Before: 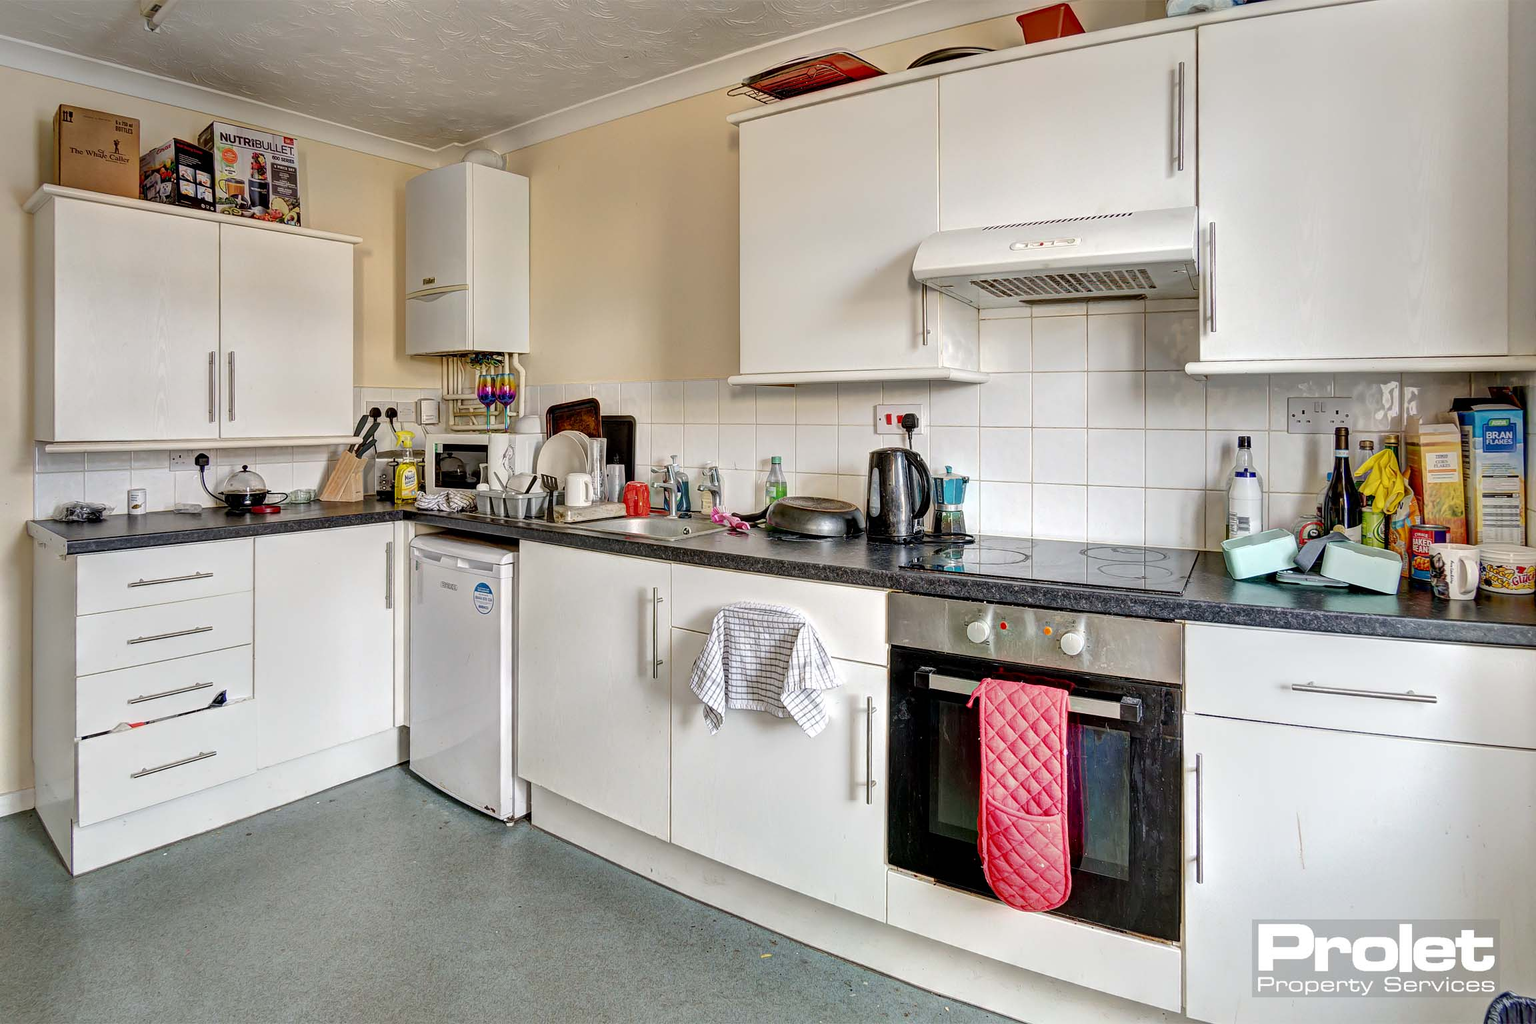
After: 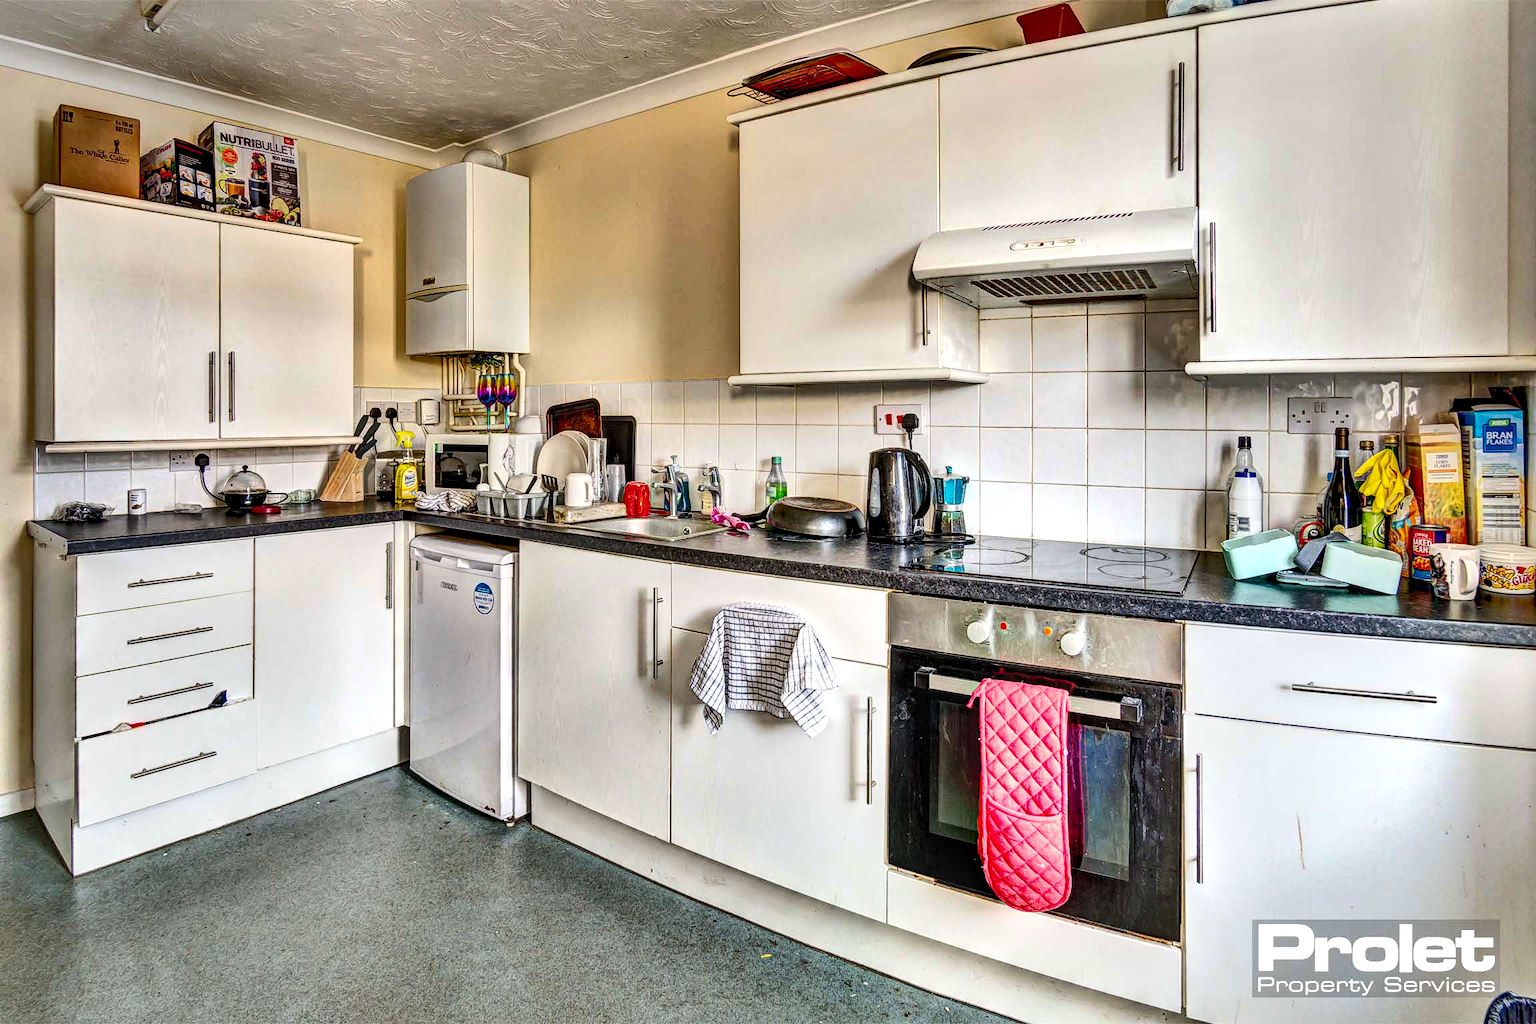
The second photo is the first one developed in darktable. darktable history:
shadows and highlights: radius 100.41, shadows 50.55, highlights -64.36, highlights color adjustment 49.82%, soften with gaussian
contrast brightness saturation: contrast 0.24, brightness 0.26, saturation 0.39
local contrast: highlights 59%, detail 145%
